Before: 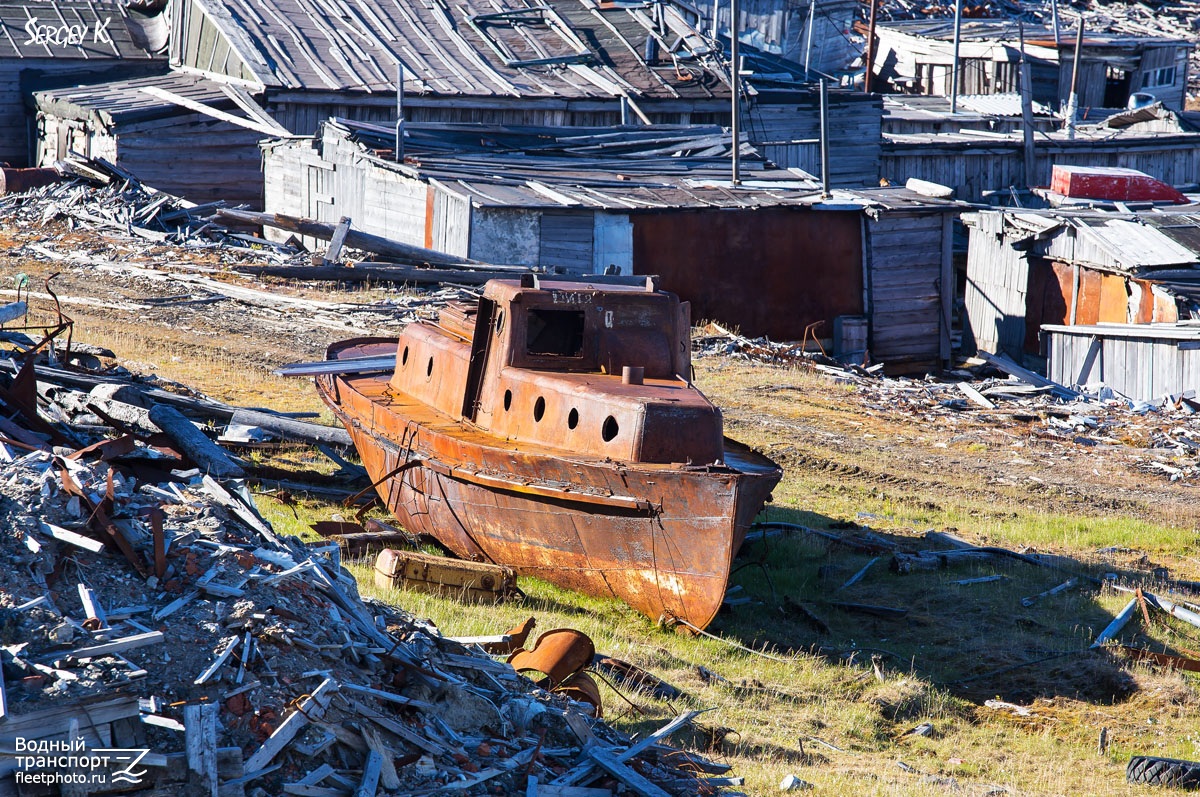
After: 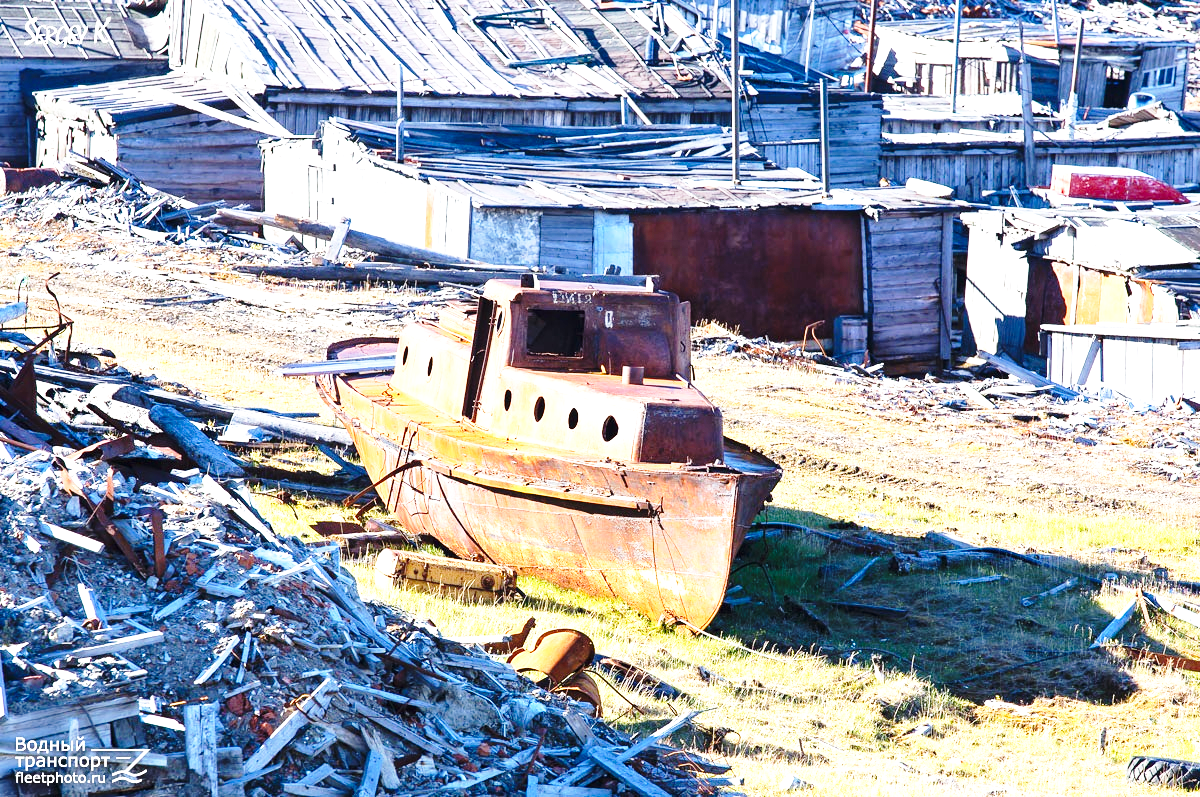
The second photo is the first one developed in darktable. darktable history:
exposure: black level correction 0, exposure 1.1 EV, compensate exposure bias true, compensate highlight preservation false
base curve: curves: ch0 [(0, 0) (0.028, 0.03) (0.121, 0.232) (0.46, 0.748) (0.859, 0.968) (1, 1)], preserve colors none
